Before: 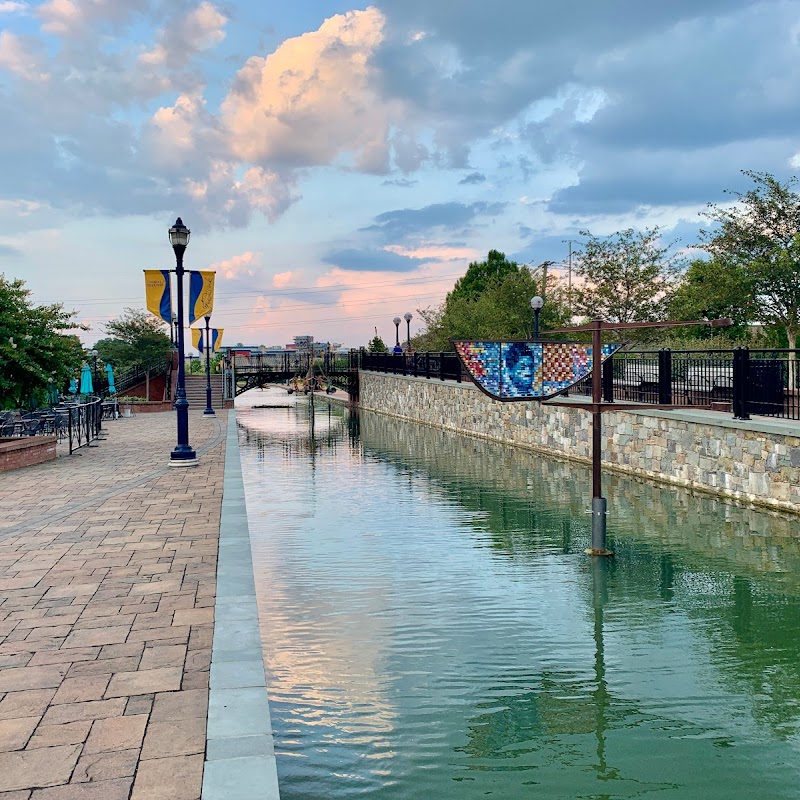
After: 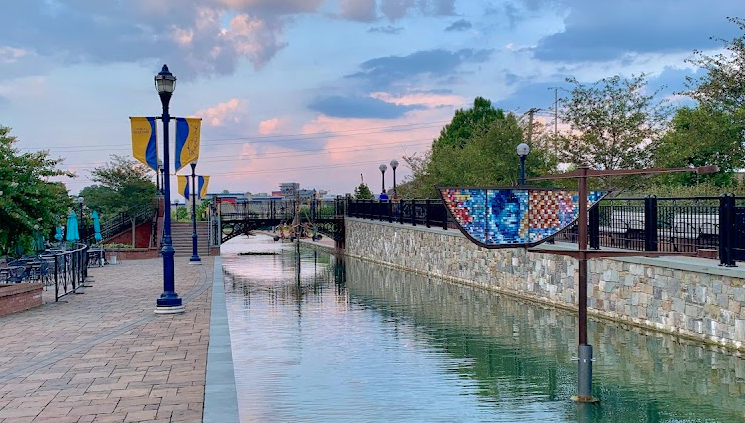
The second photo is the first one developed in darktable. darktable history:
crop: left 1.827%, top 19.215%, right 4.974%, bottom 27.866%
color calibration: illuminant as shot in camera, x 0.358, y 0.373, temperature 4628.91 K
shadows and highlights: on, module defaults
